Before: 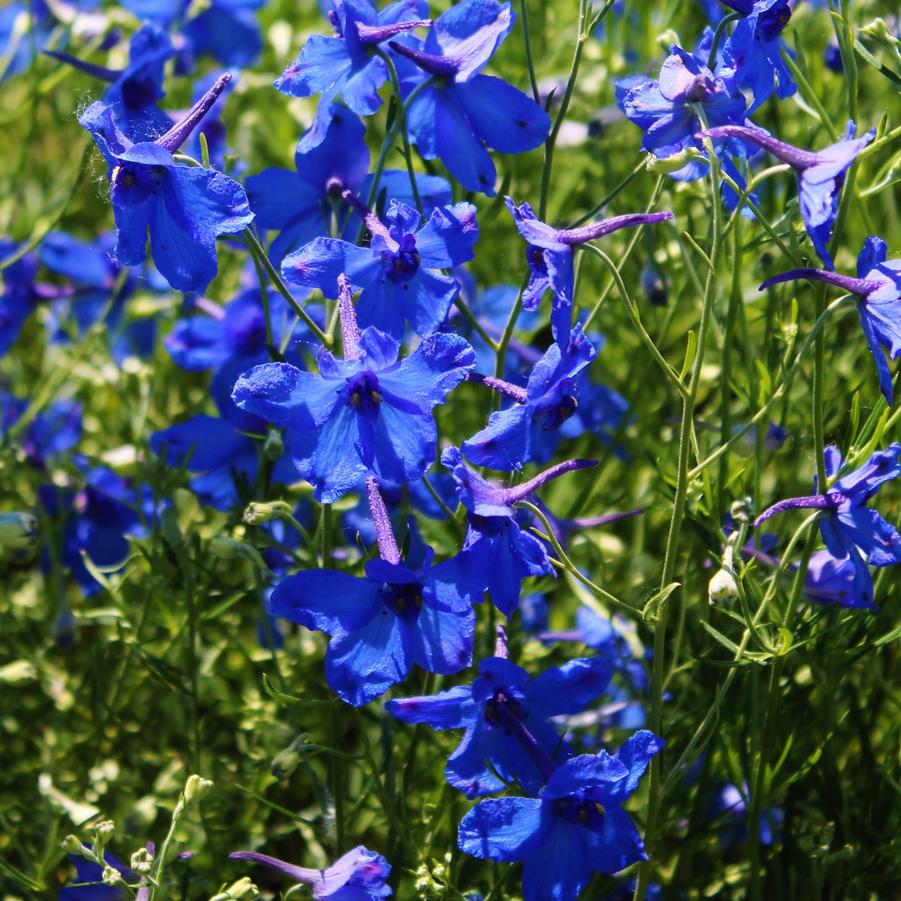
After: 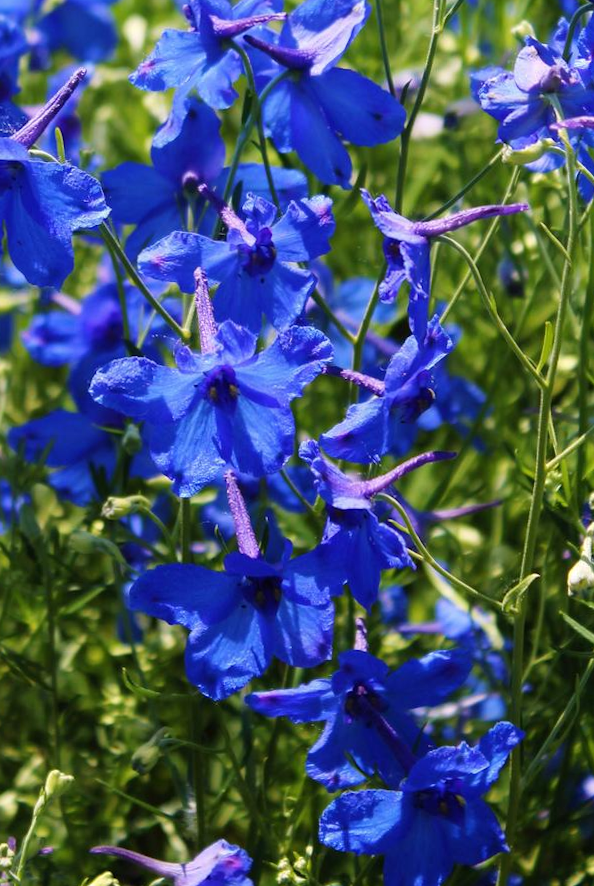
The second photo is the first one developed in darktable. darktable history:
crop and rotate: left 15.546%, right 17.787%
rotate and perspective: rotation -0.45°, automatic cropping original format, crop left 0.008, crop right 0.992, crop top 0.012, crop bottom 0.988
